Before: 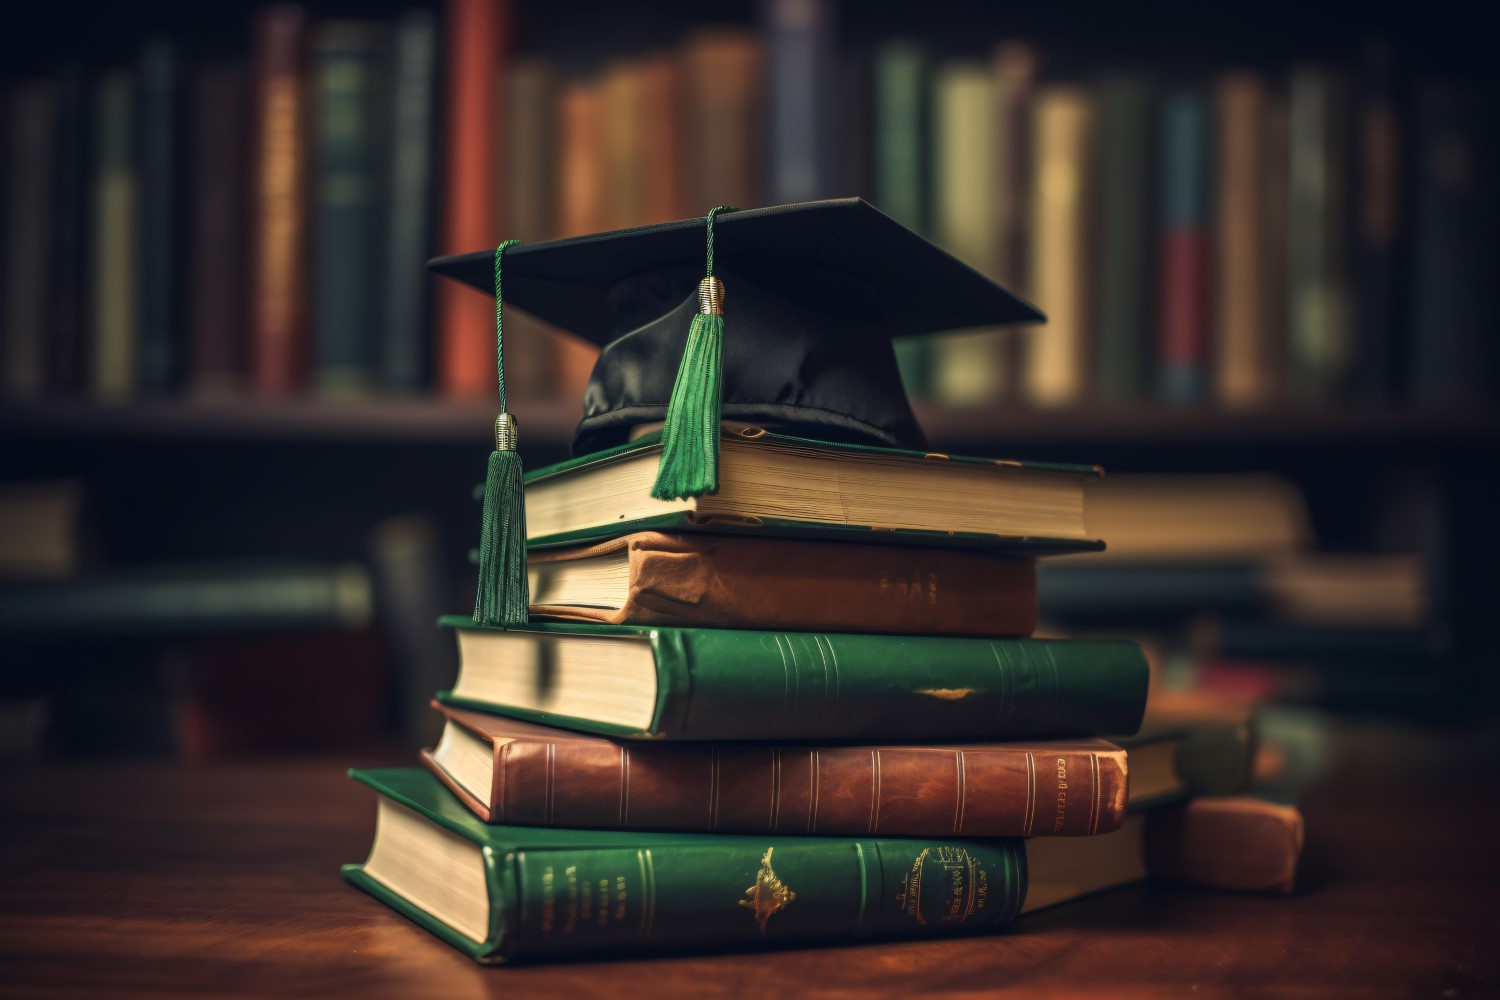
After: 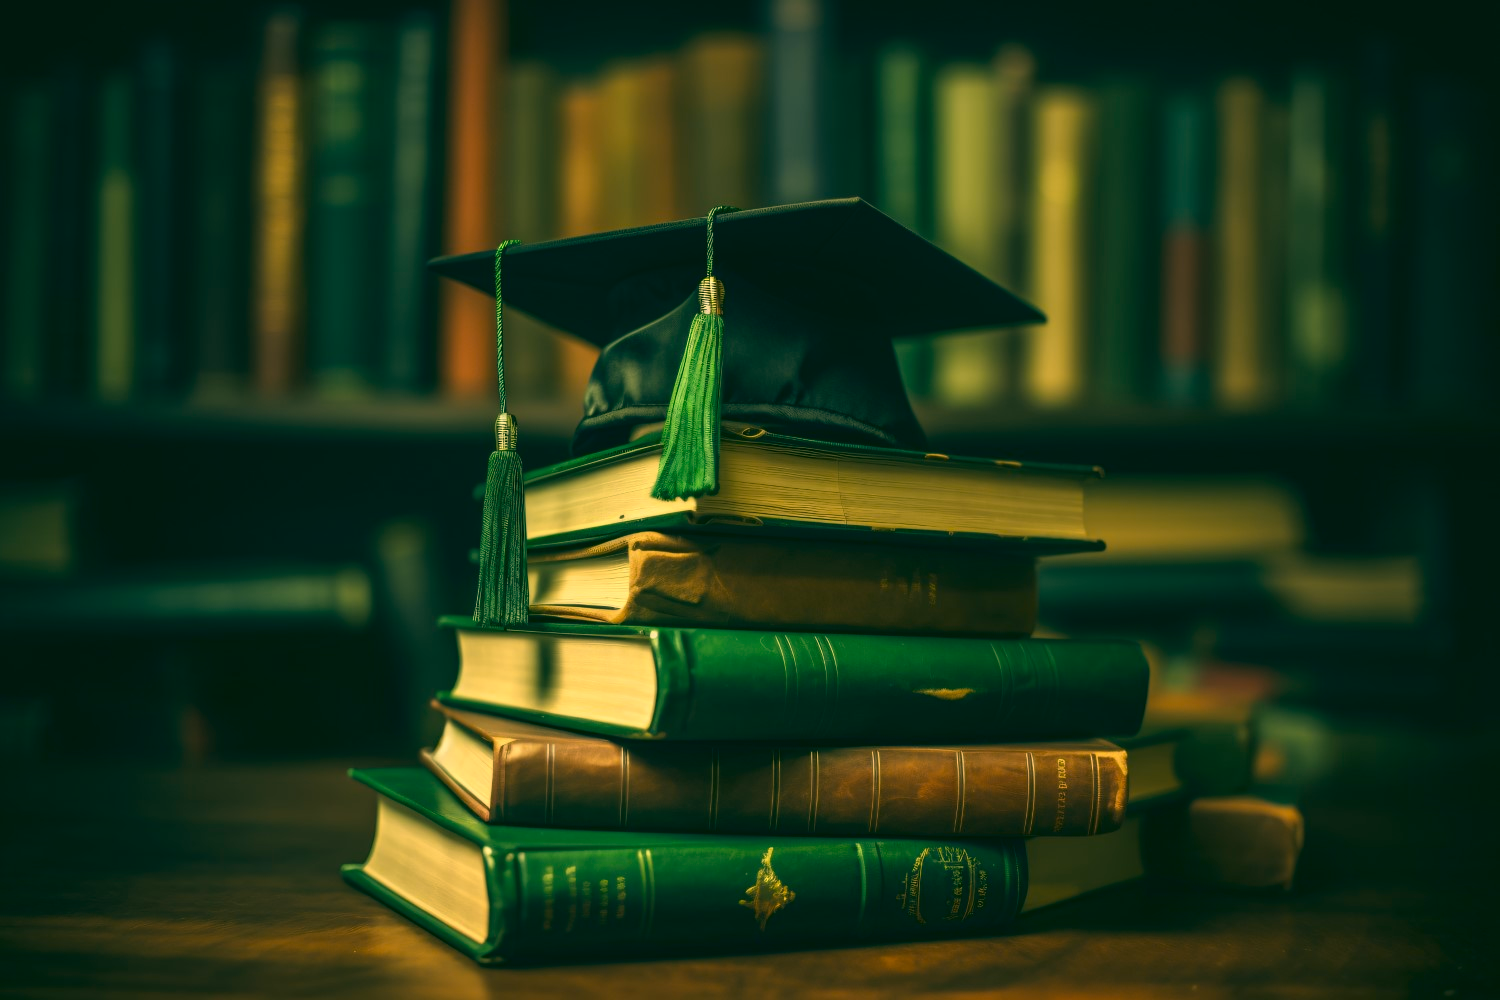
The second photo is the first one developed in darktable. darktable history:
color correction: highlights a* 5.68, highlights b* 33.01, shadows a* -26.44, shadows b* 3.87
